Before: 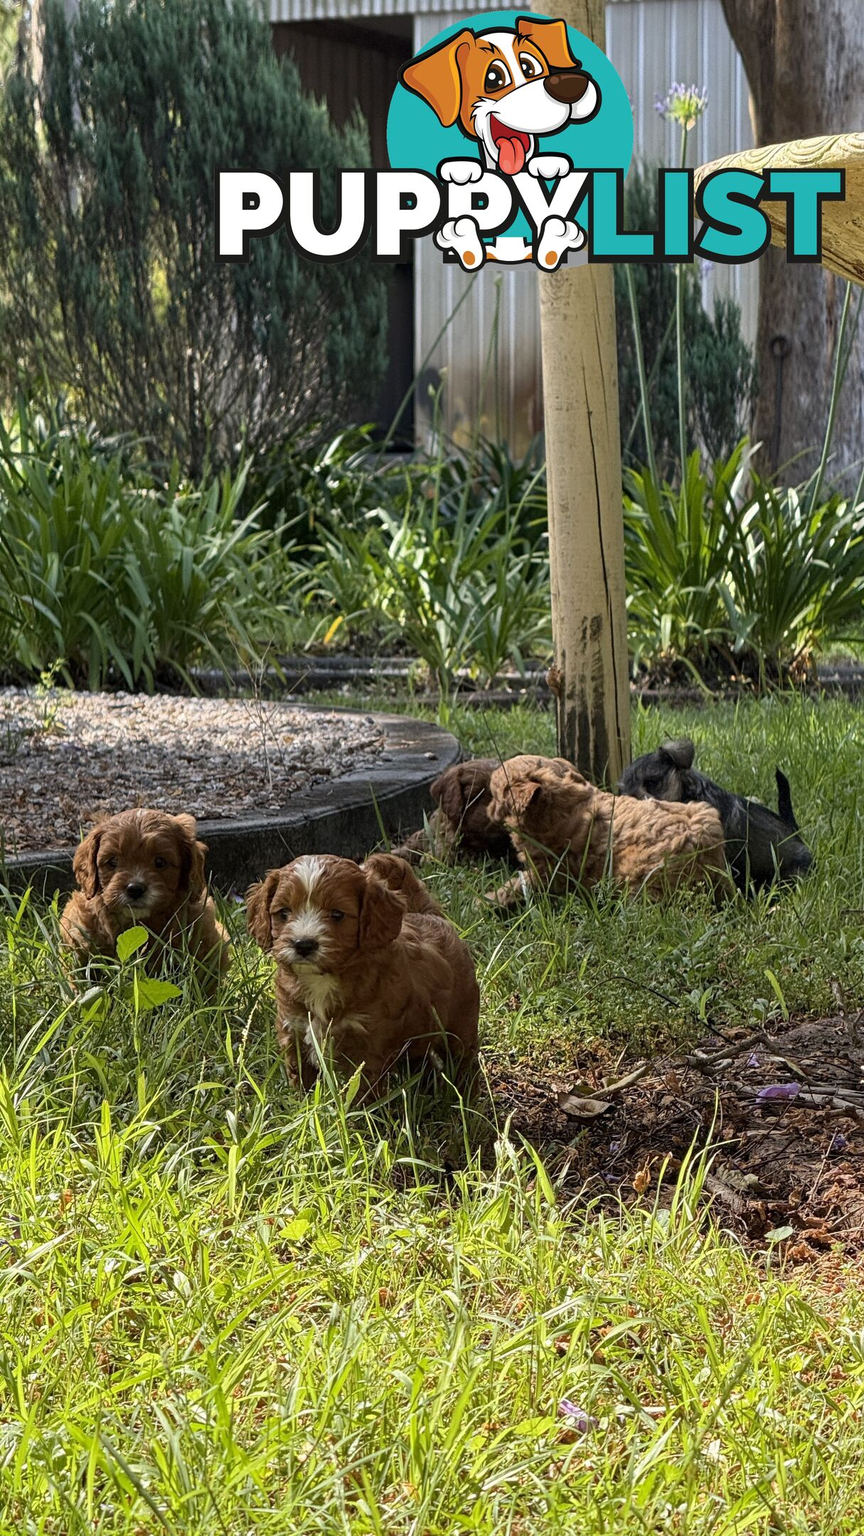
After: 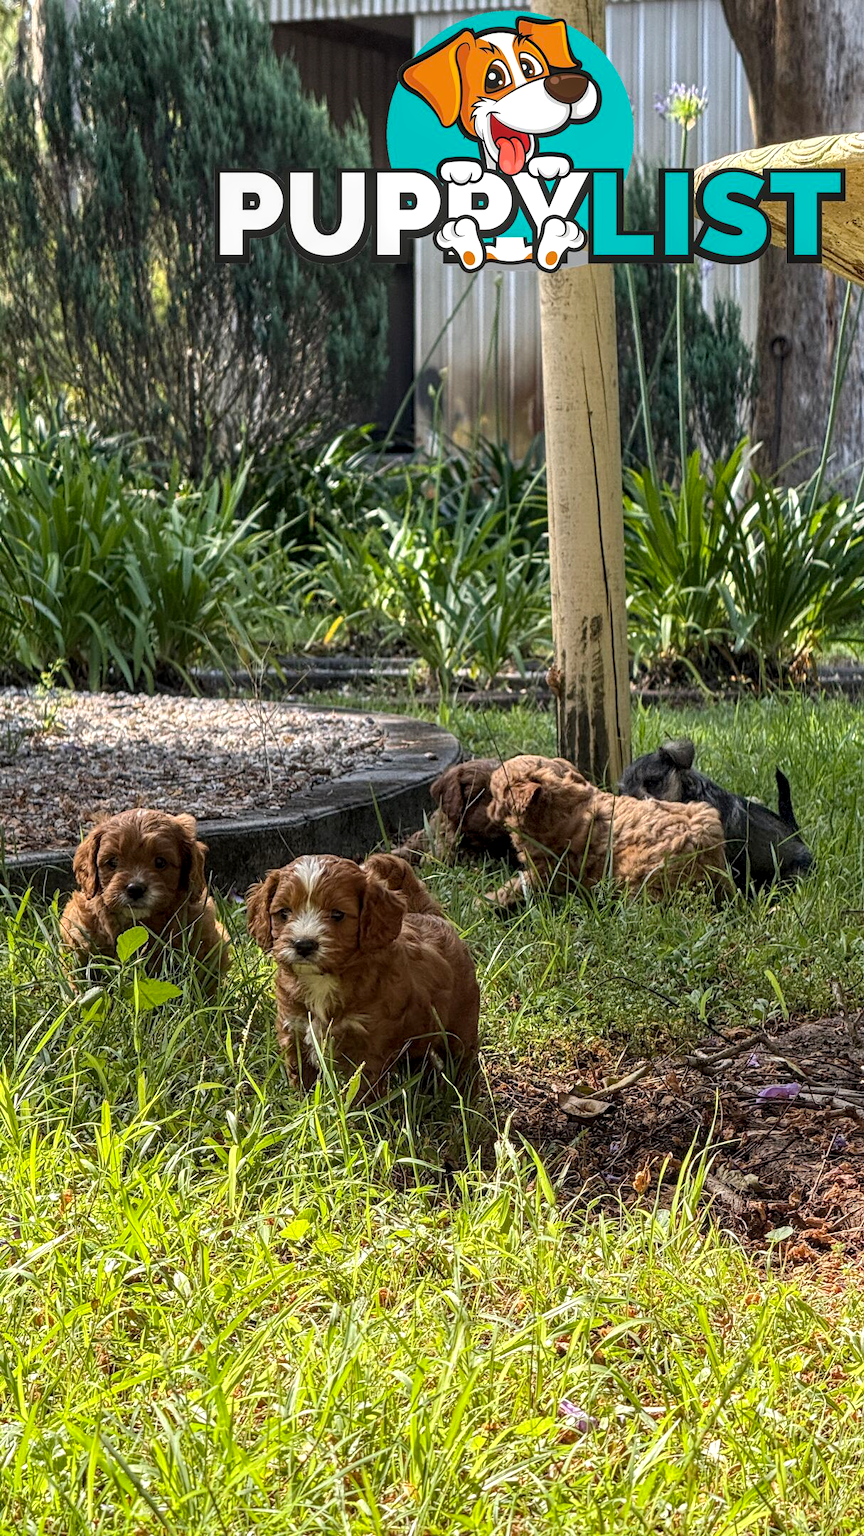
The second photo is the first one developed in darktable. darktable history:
exposure: exposure 0.2 EV, compensate highlight preservation false
local contrast: on, module defaults
contrast brightness saturation: saturation -0.05
